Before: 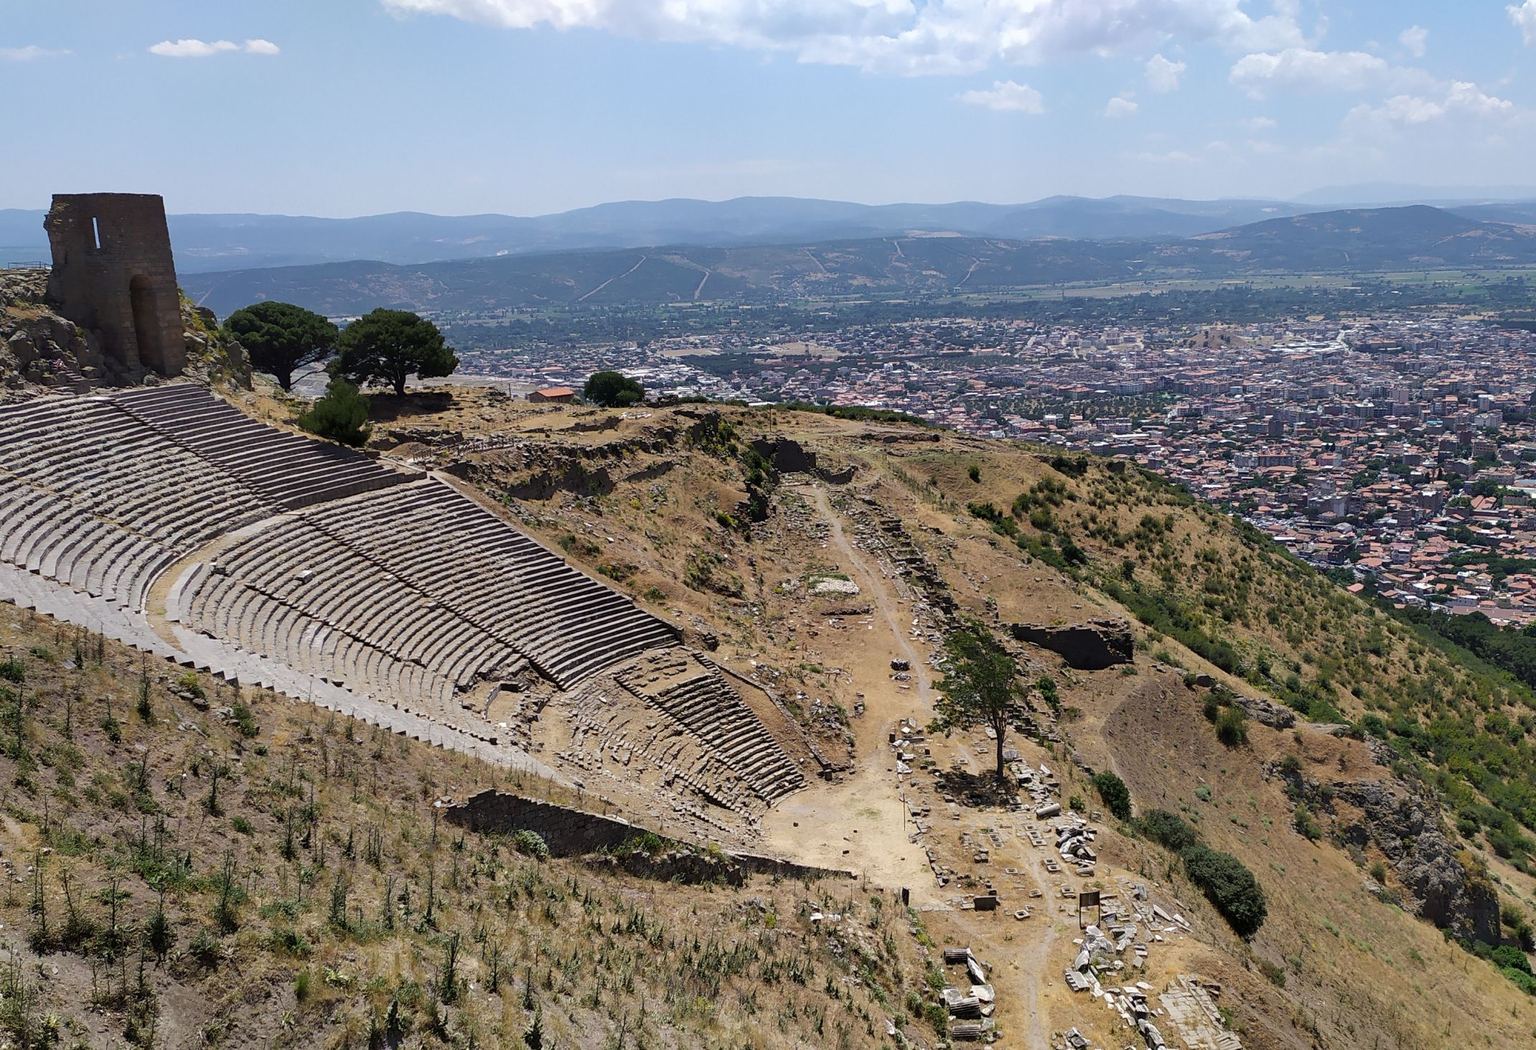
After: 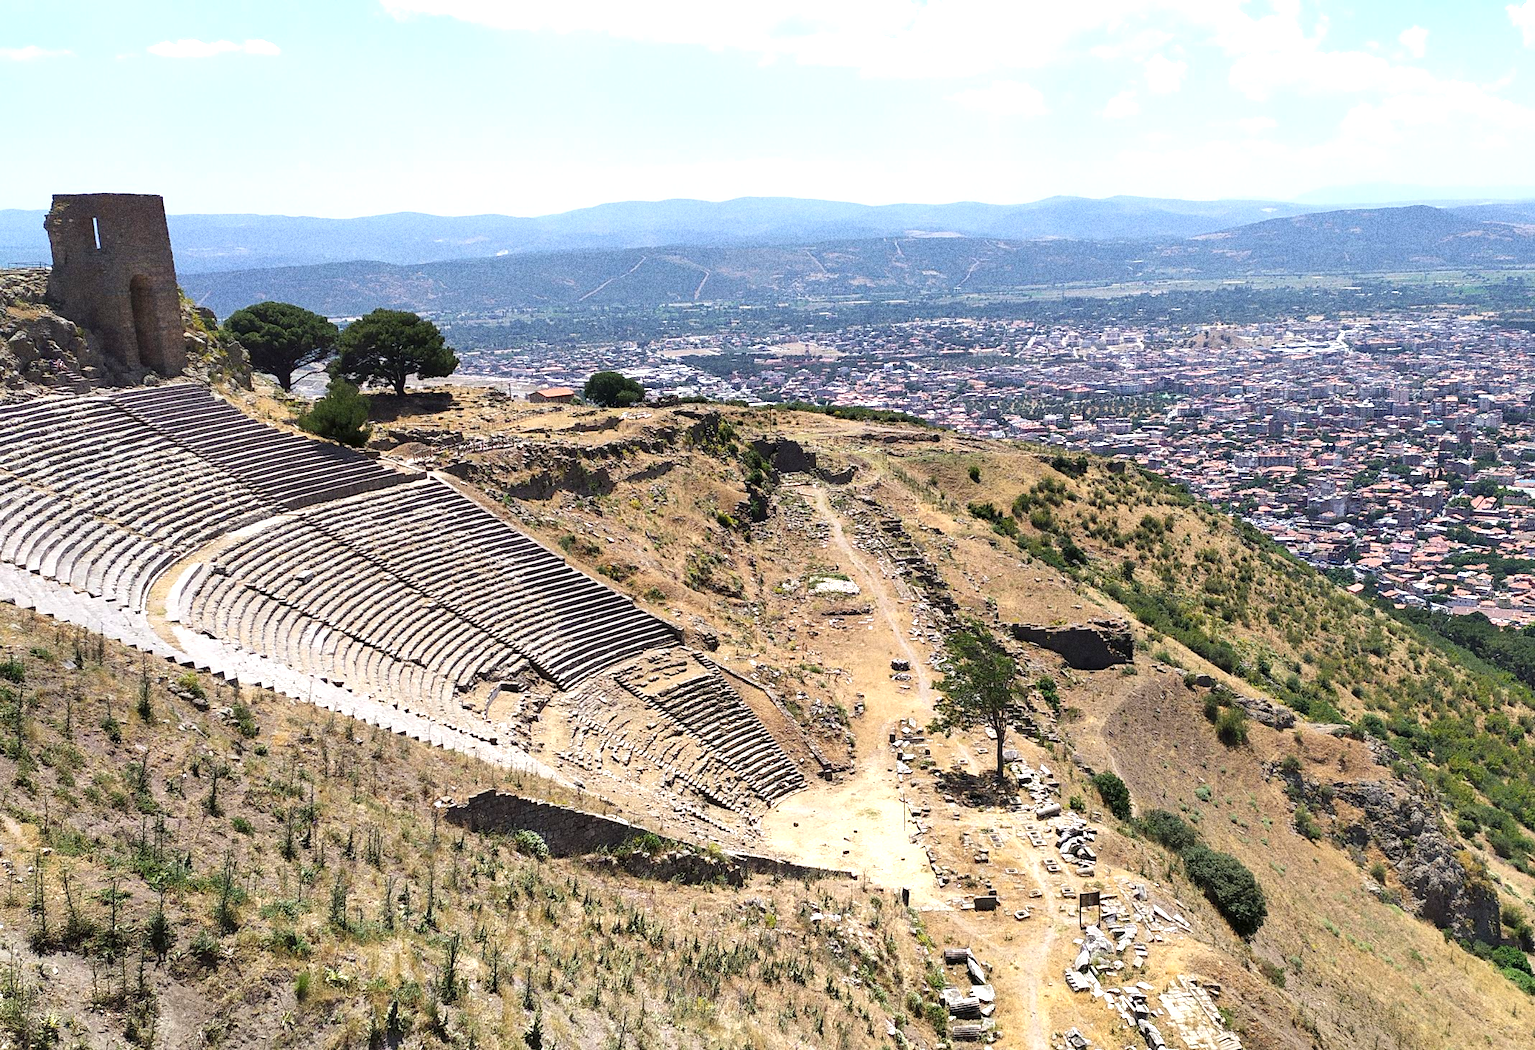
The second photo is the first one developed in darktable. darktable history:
exposure: black level correction 0, exposure 1 EV, compensate exposure bias true, compensate highlight preservation false
grain: coarseness 10.62 ISO, strength 55.56%
